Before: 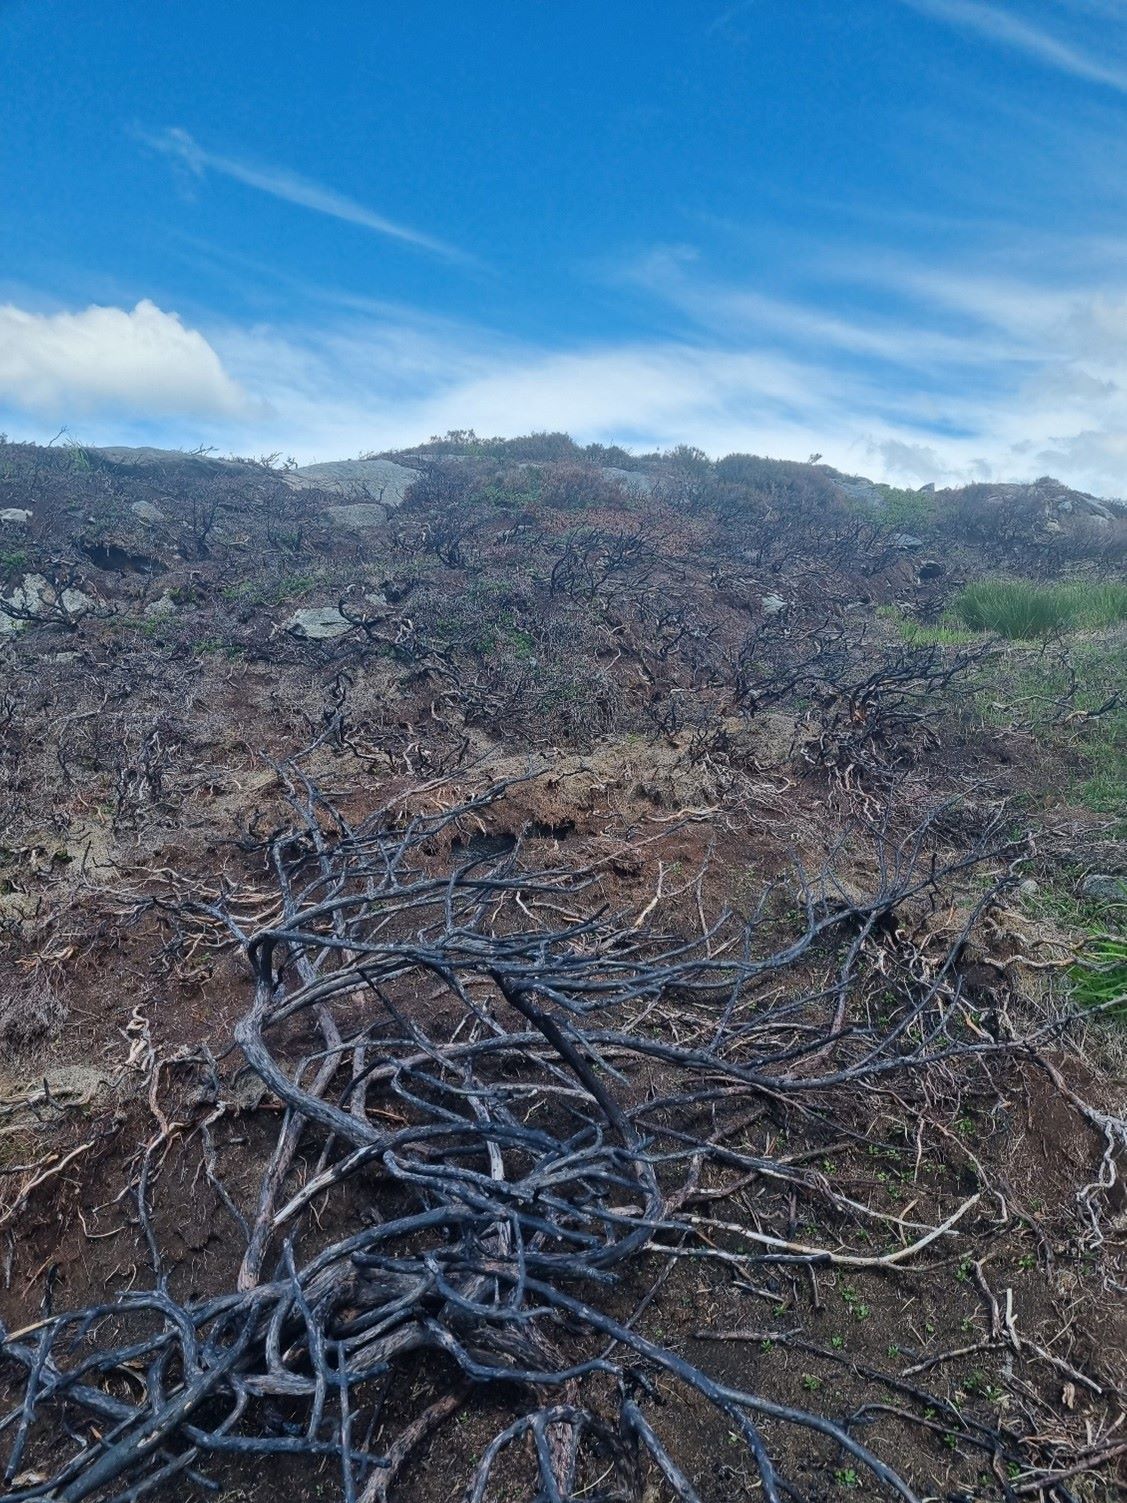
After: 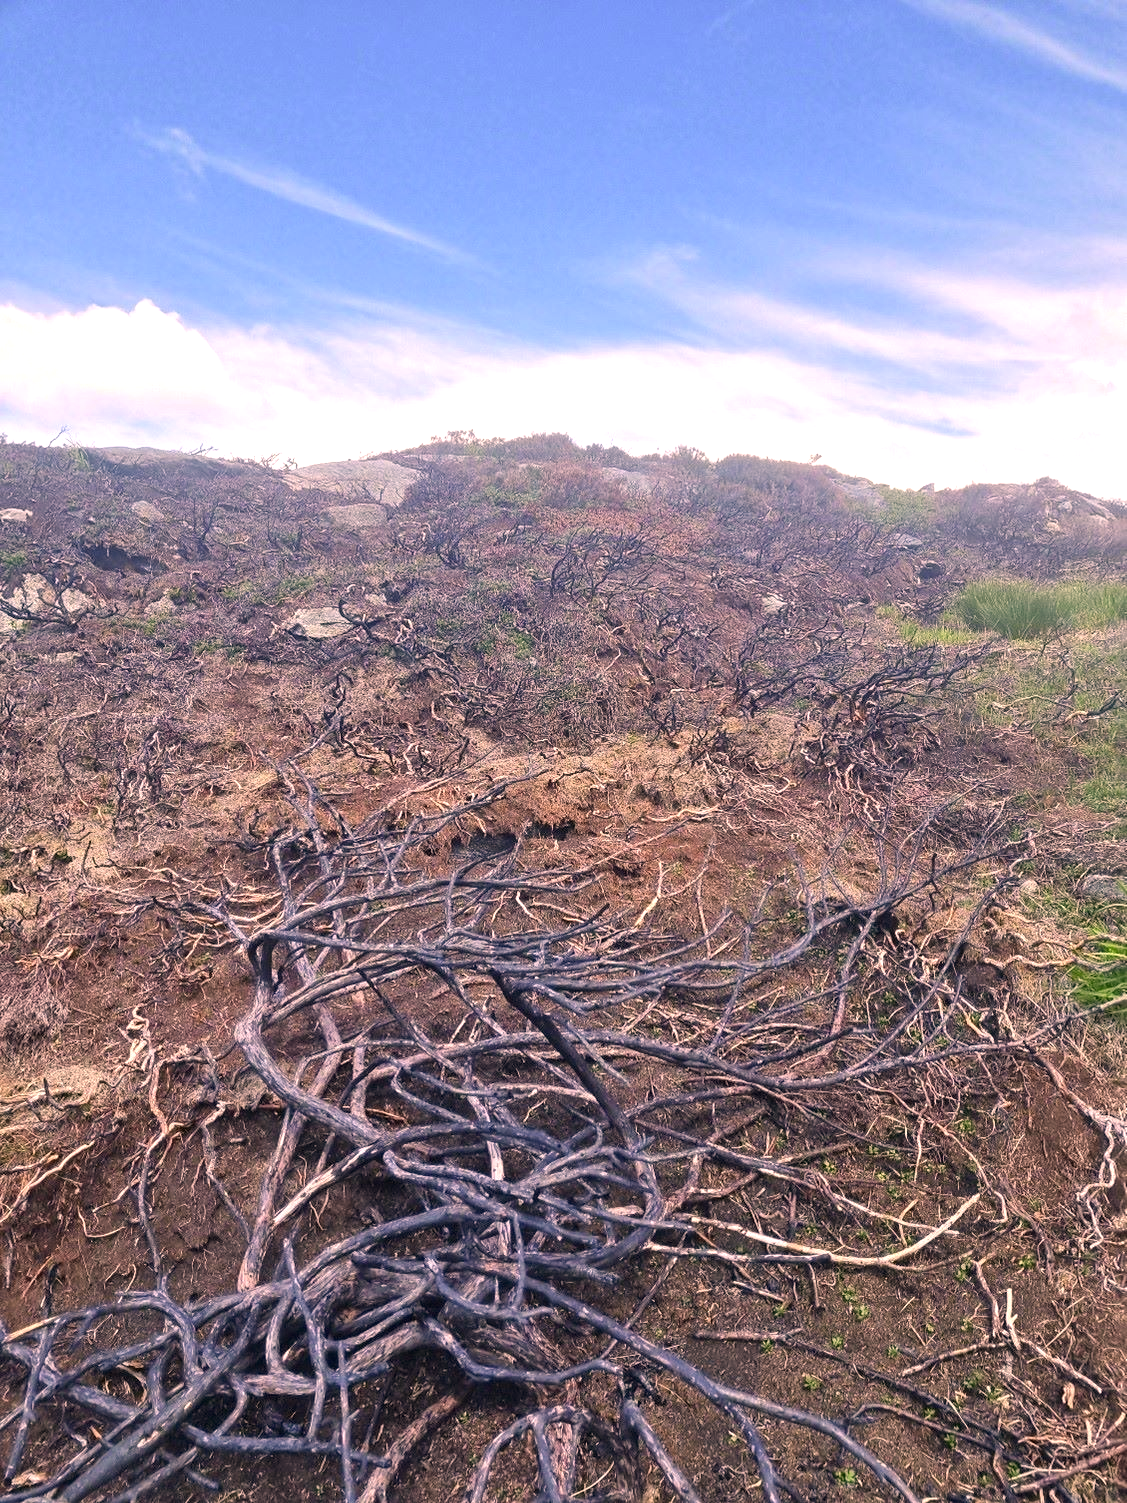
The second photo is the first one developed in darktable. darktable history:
color balance rgb: perceptual saturation grading › global saturation -0.109%, perceptual brilliance grading › global brilliance 9.203%, perceptual brilliance grading › shadows 15.17%, saturation formula JzAzBz (2021)
exposure: exposure 0.698 EV, compensate highlight preservation false
color correction: highlights a* 20.94, highlights b* 19.9
